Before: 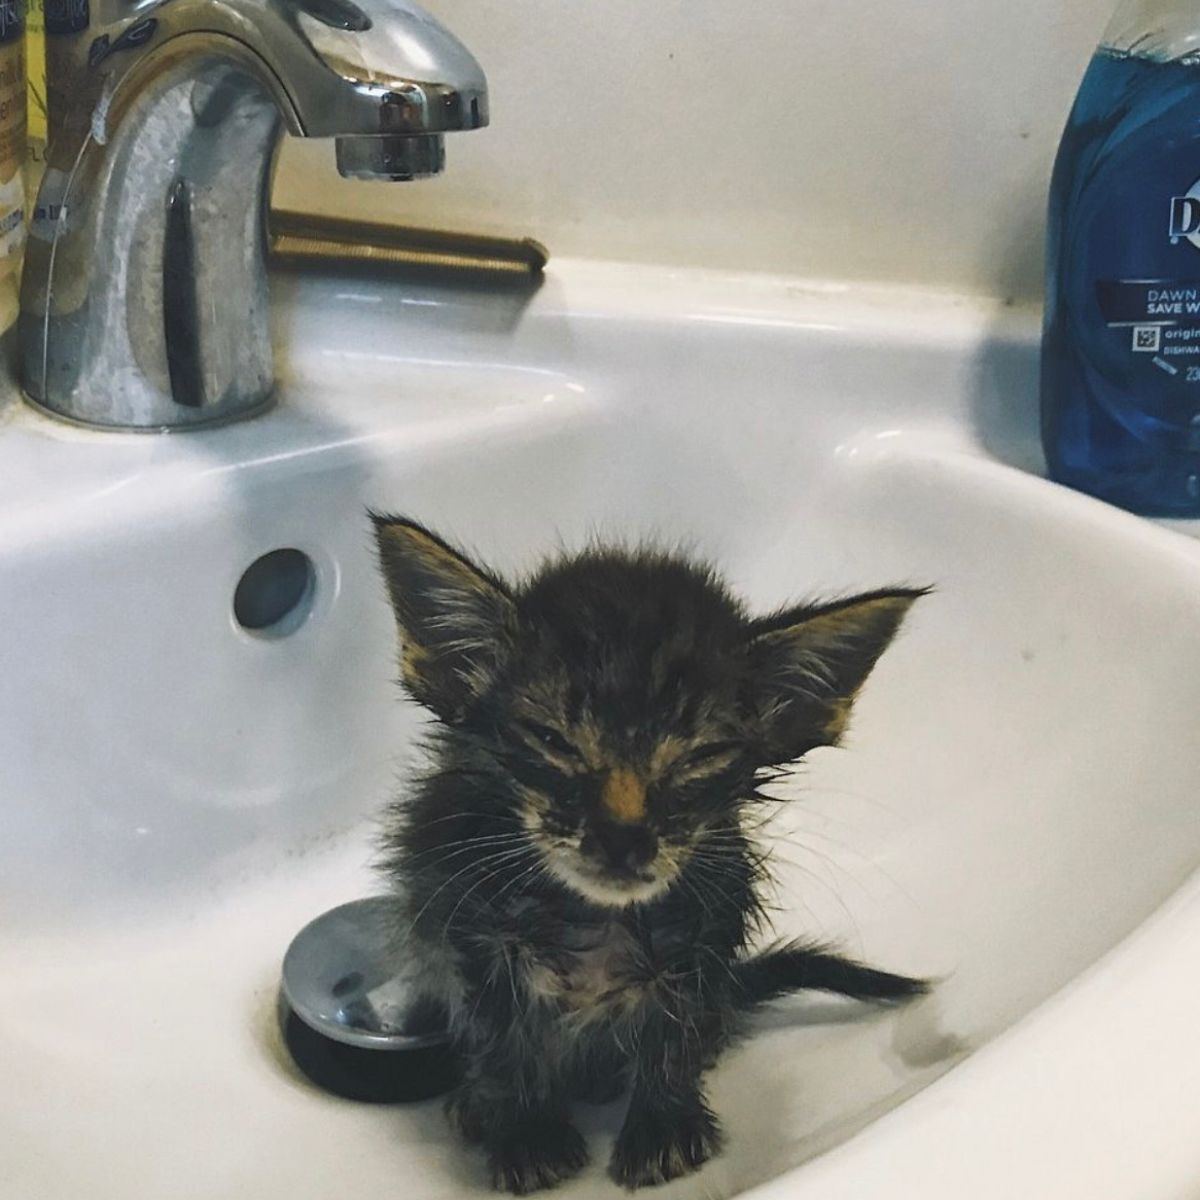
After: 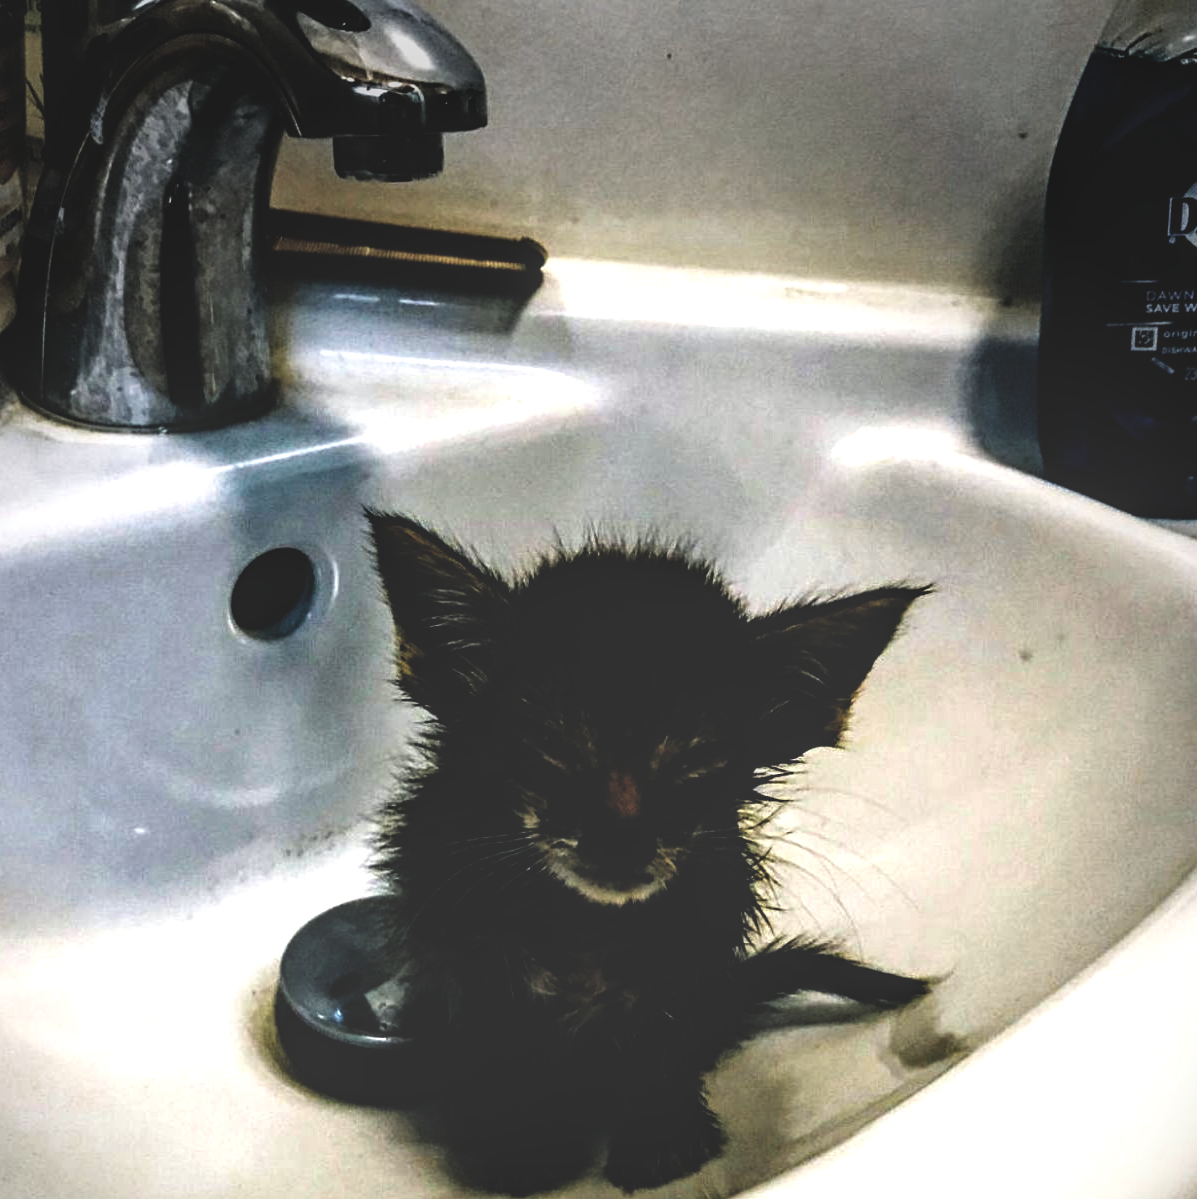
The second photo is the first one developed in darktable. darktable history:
vignetting: center (-0.027, 0.398), automatic ratio true, unbound false
base curve: curves: ch0 [(0, 0.036) (0.083, 0.04) (0.804, 1)], preserve colors none
local contrast: detail 130%
haze removal: compatibility mode true, adaptive false
exposure: compensate highlight preservation false
levels: levels [0.052, 0.496, 0.908]
crop and rotate: left 0.19%, bottom 0.003%
